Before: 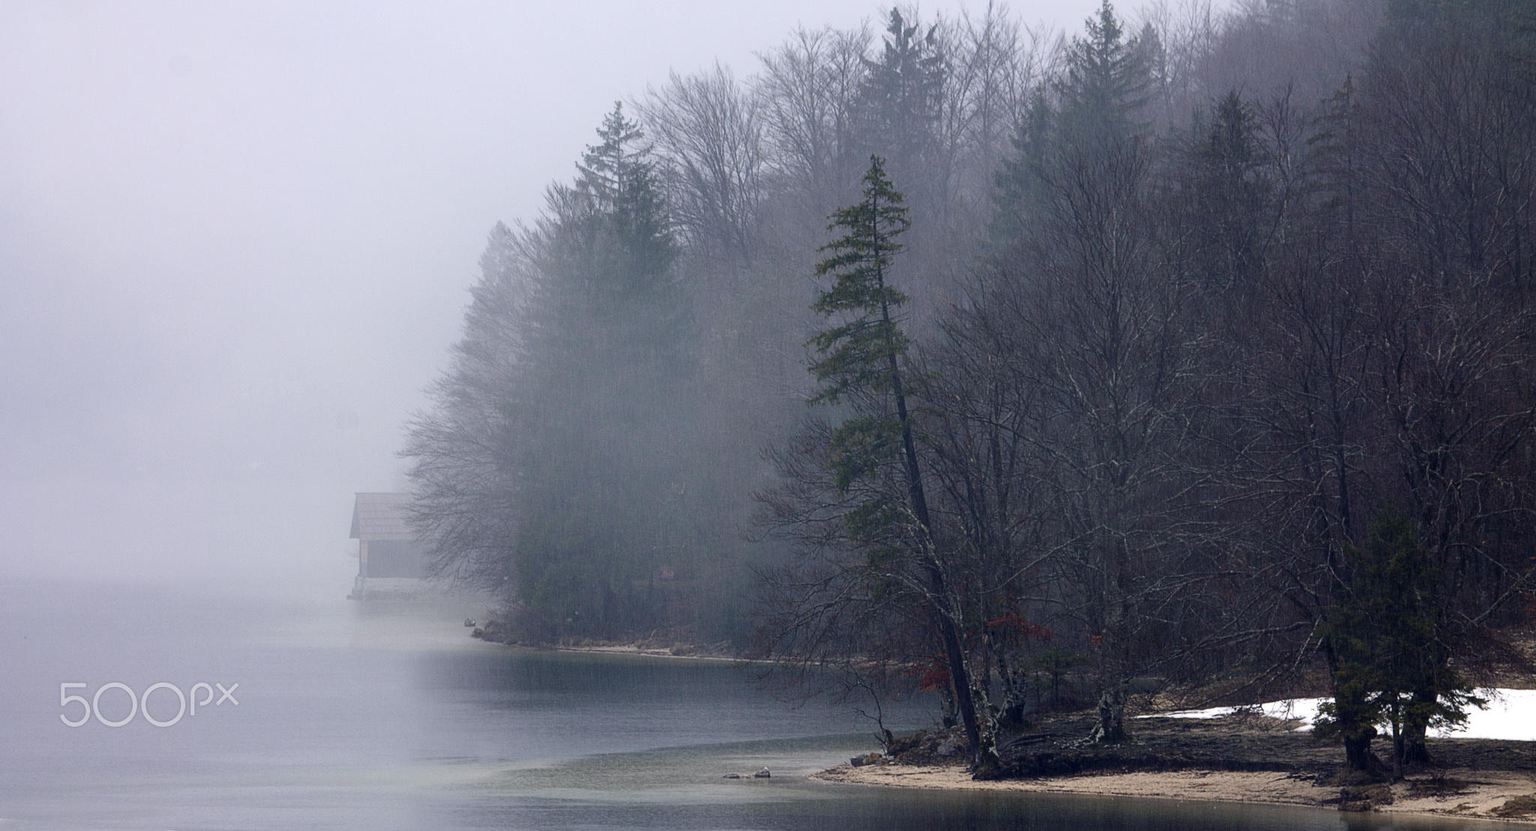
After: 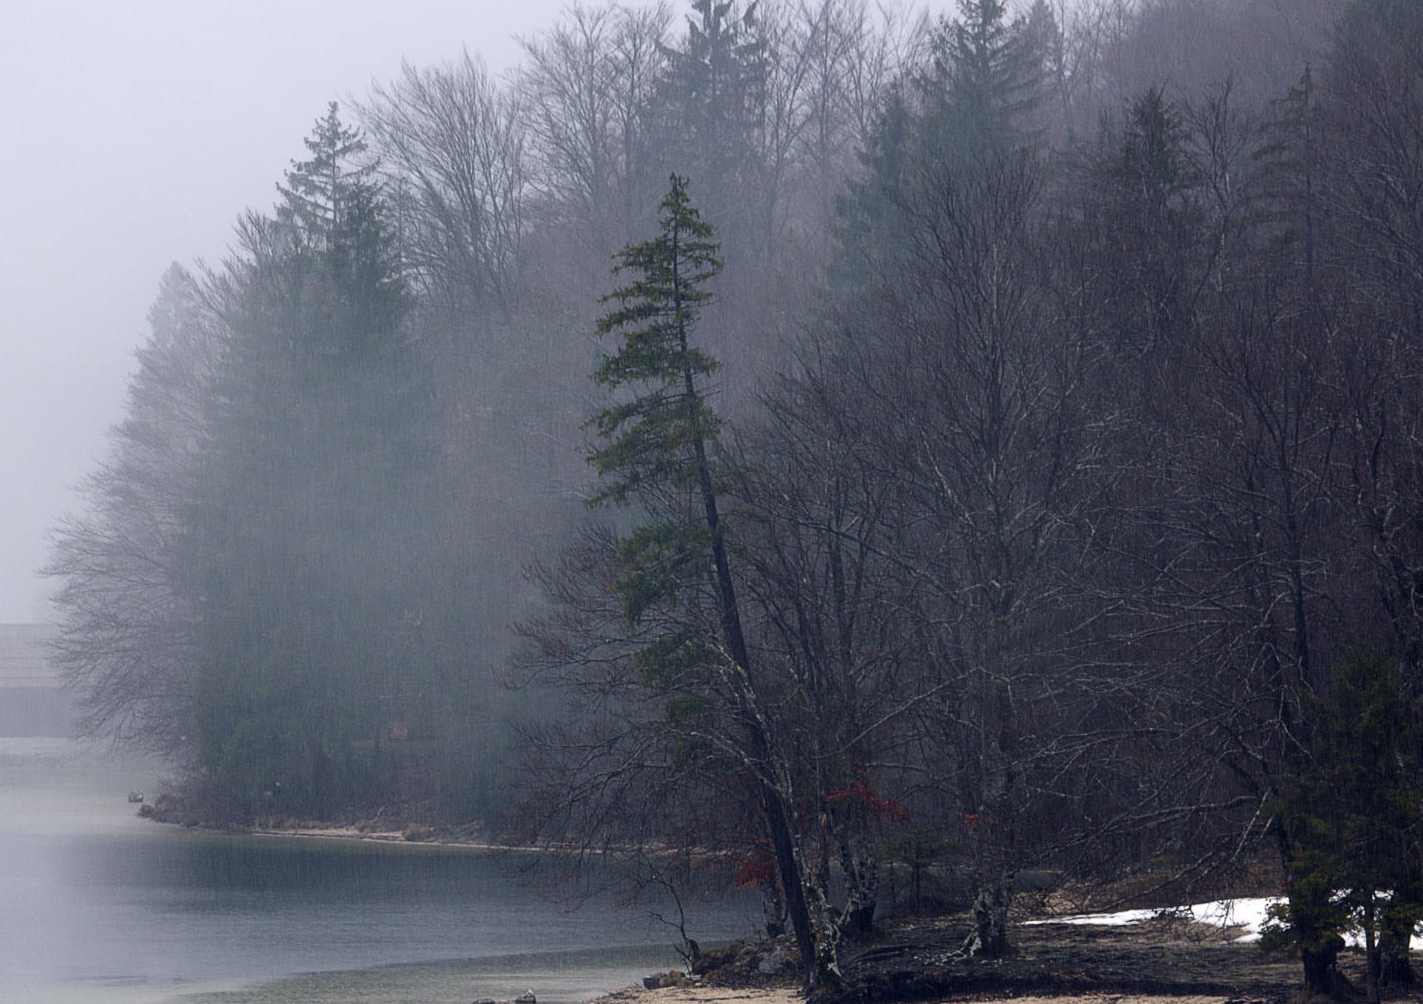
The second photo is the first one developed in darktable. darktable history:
crop and rotate: left 23.994%, top 2.981%, right 6.509%, bottom 6.372%
